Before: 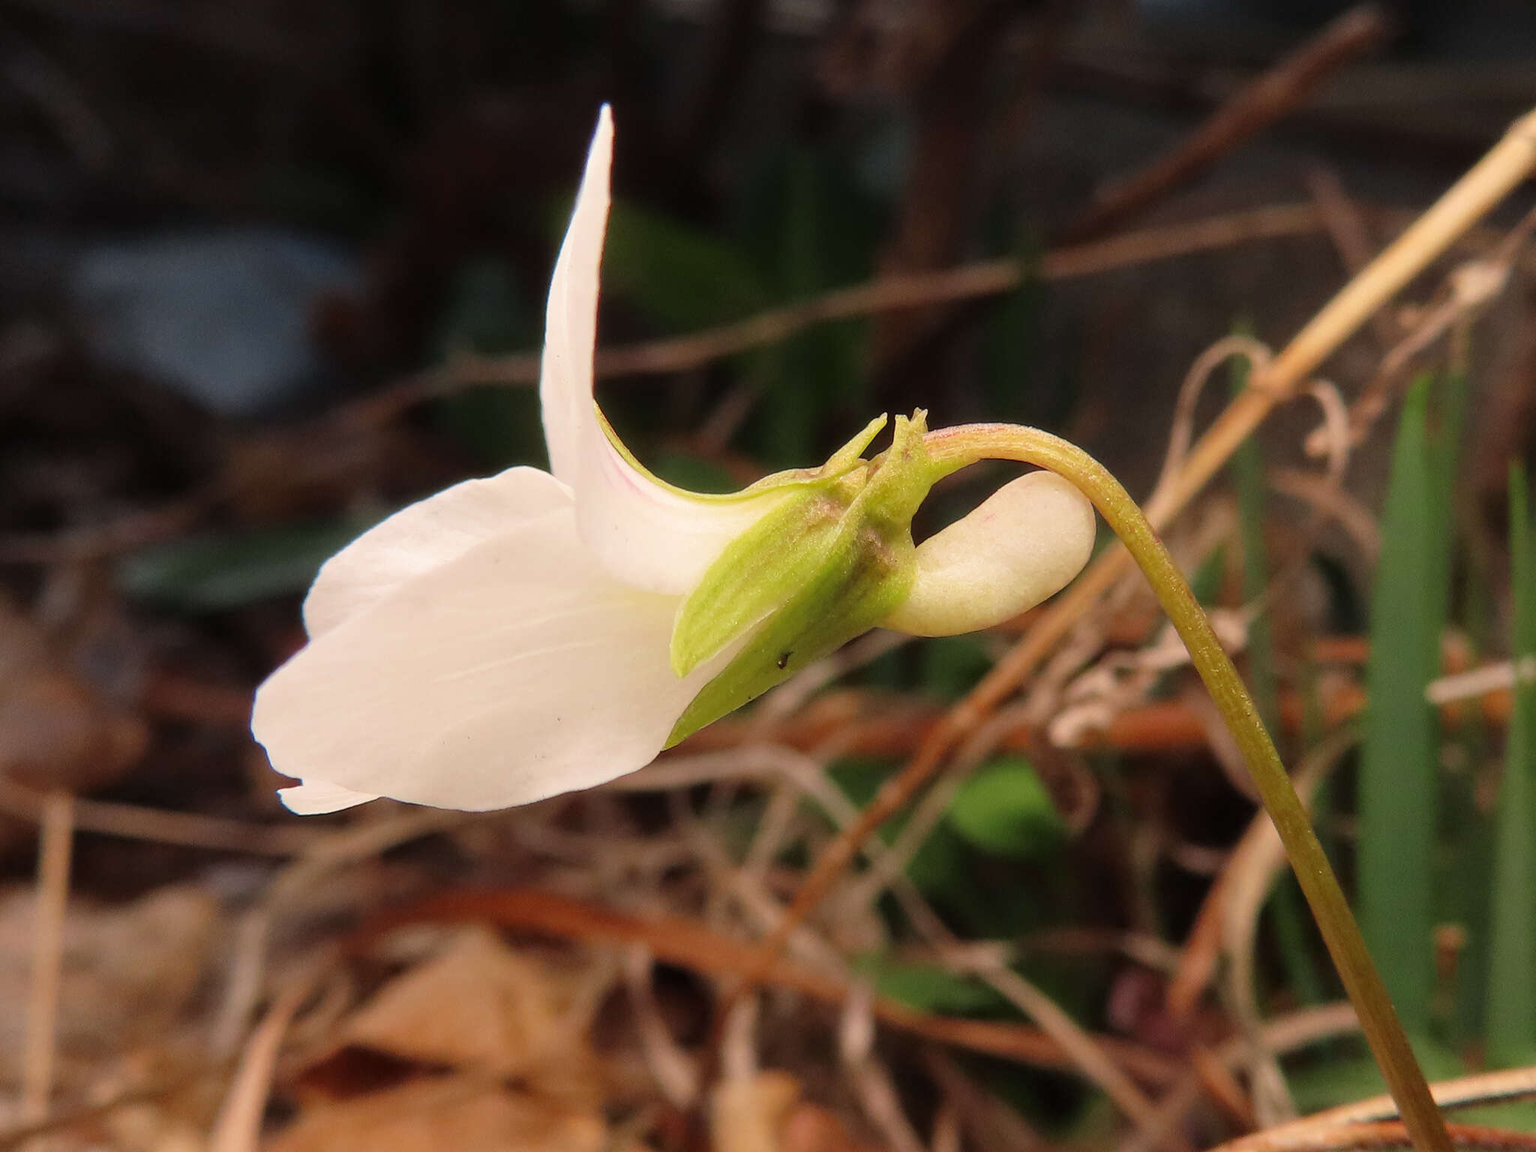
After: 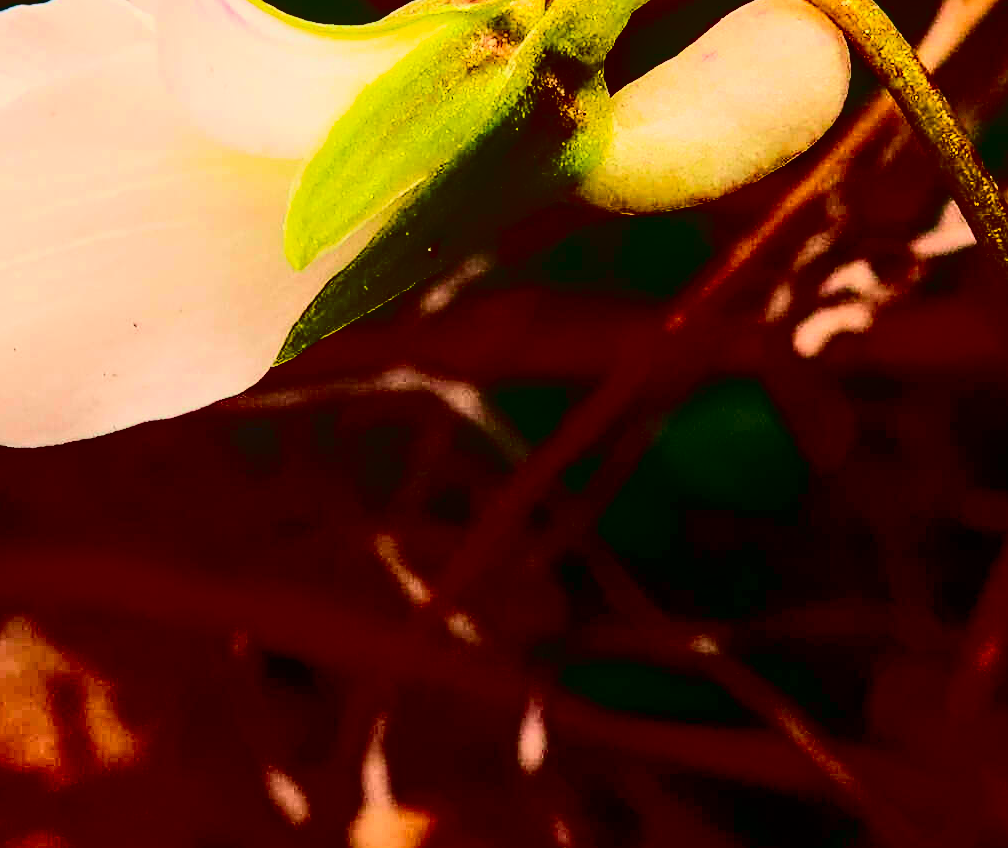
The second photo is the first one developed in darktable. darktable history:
local contrast: on, module defaults
crop: left 29.827%, top 41.283%, right 20.92%, bottom 3.494%
sharpen: on, module defaults
tone curve: curves: ch0 [(0.003, 0) (0.066, 0.031) (0.163, 0.112) (0.264, 0.238) (0.395, 0.408) (0.517, 0.56) (0.684, 0.734) (0.791, 0.814) (1, 1)]; ch1 [(0, 0) (0.164, 0.115) (0.337, 0.332) (0.39, 0.398) (0.464, 0.461) (0.501, 0.5) (0.507, 0.5) (0.534, 0.532) (0.577, 0.59) (0.652, 0.681) (0.733, 0.749) (0.811, 0.796) (1, 1)]; ch2 [(0, 0) (0.337, 0.382) (0.464, 0.476) (0.501, 0.5) (0.527, 0.54) (0.551, 0.565) (0.6, 0.59) (0.687, 0.675) (1, 1)], color space Lab, independent channels, preserve colors none
contrast brightness saturation: contrast 0.779, brightness -0.987, saturation 0.981
